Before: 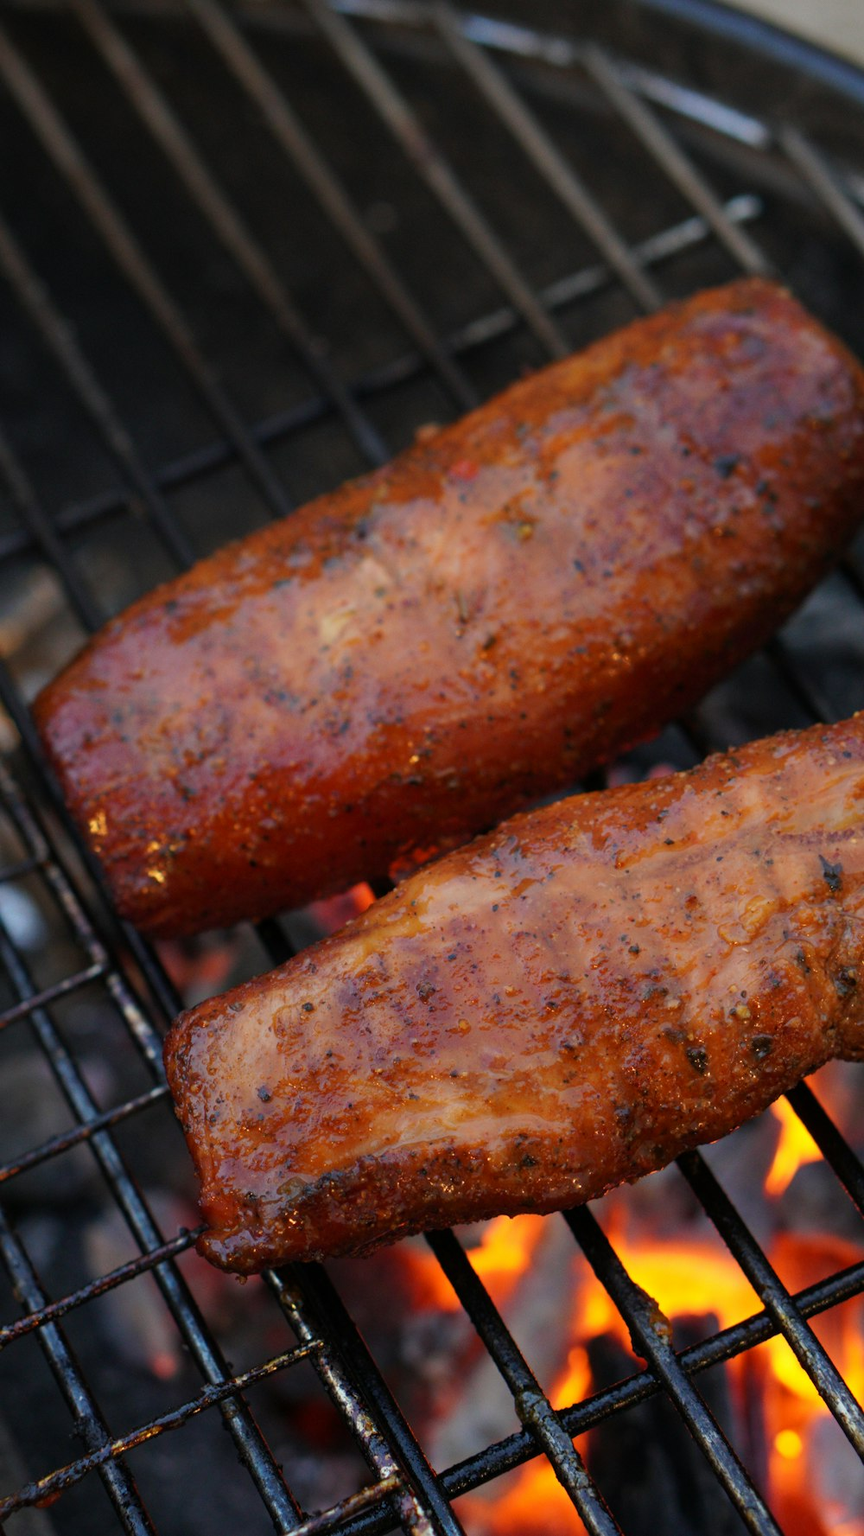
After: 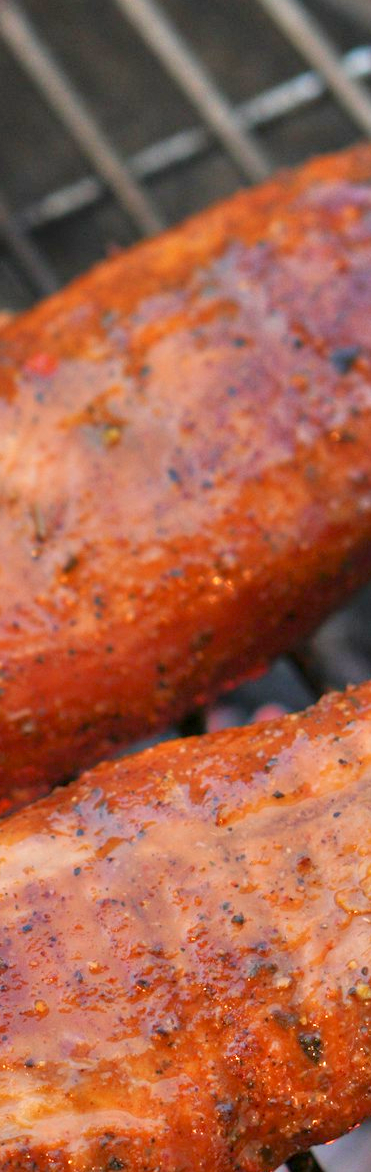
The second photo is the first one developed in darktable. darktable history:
tone equalizer: -8 EV 1.98 EV, -7 EV 1.99 EV, -6 EV 1.97 EV, -5 EV 2 EV, -4 EV 1.97 EV, -3 EV 1.5 EV, -2 EV 0.979 EV, -1 EV 0.493 EV
crop and rotate: left 49.626%, top 10.118%, right 13.262%, bottom 23.928%
